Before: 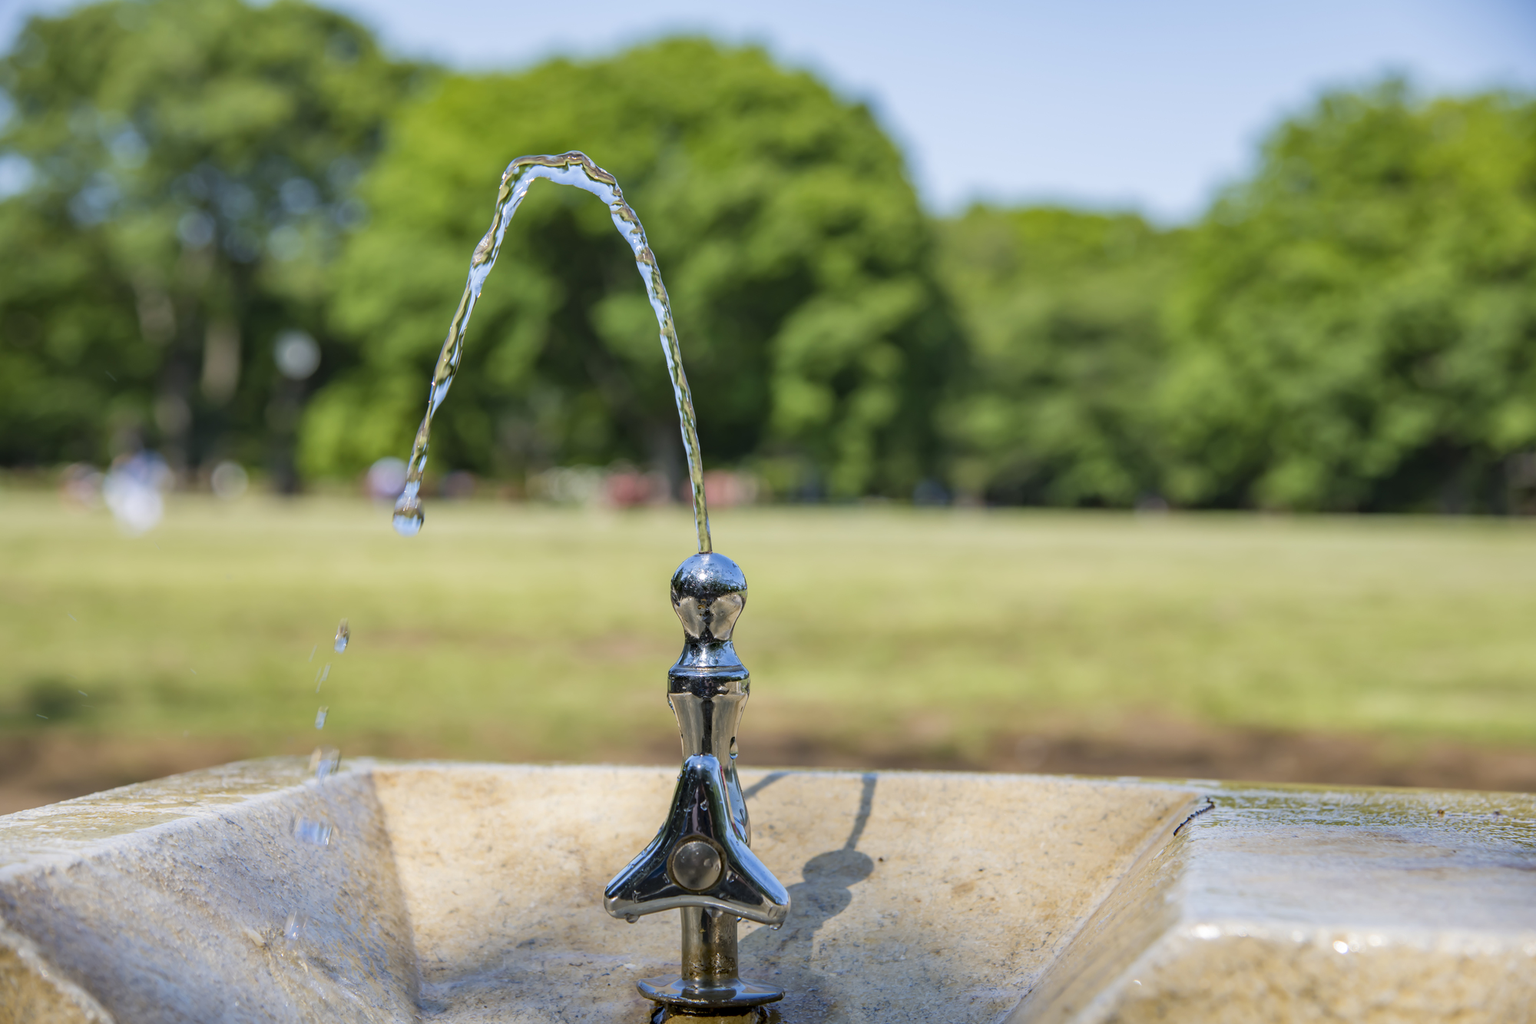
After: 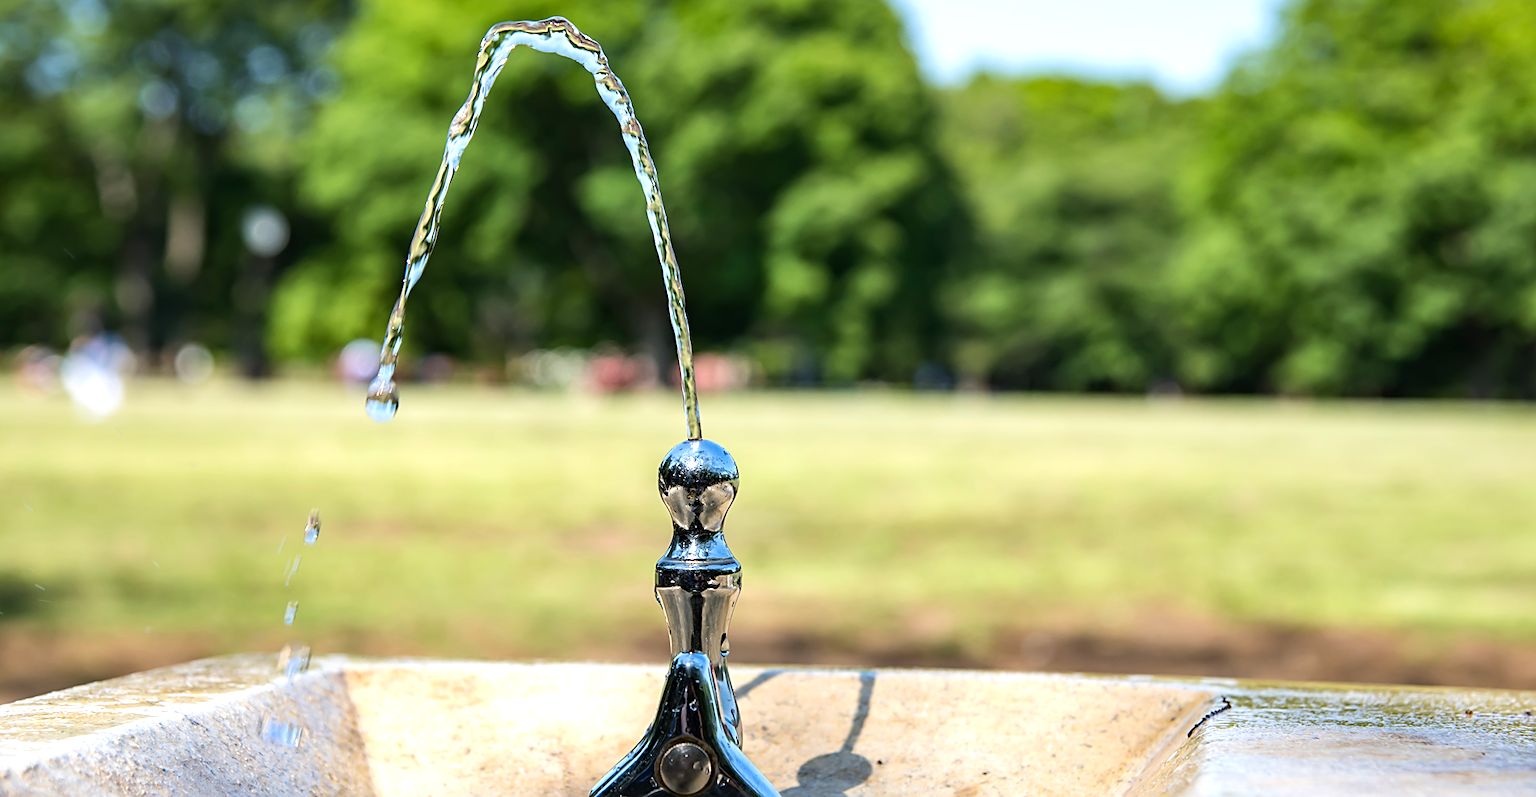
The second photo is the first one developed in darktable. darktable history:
crop and rotate: left 2.991%, top 13.302%, right 1.981%, bottom 12.636%
tone equalizer: -8 EV -0.75 EV, -7 EV -0.7 EV, -6 EV -0.6 EV, -5 EV -0.4 EV, -3 EV 0.4 EV, -2 EV 0.6 EV, -1 EV 0.7 EV, +0 EV 0.75 EV, edges refinement/feathering 500, mask exposure compensation -1.57 EV, preserve details no
sharpen: radius 1.967
